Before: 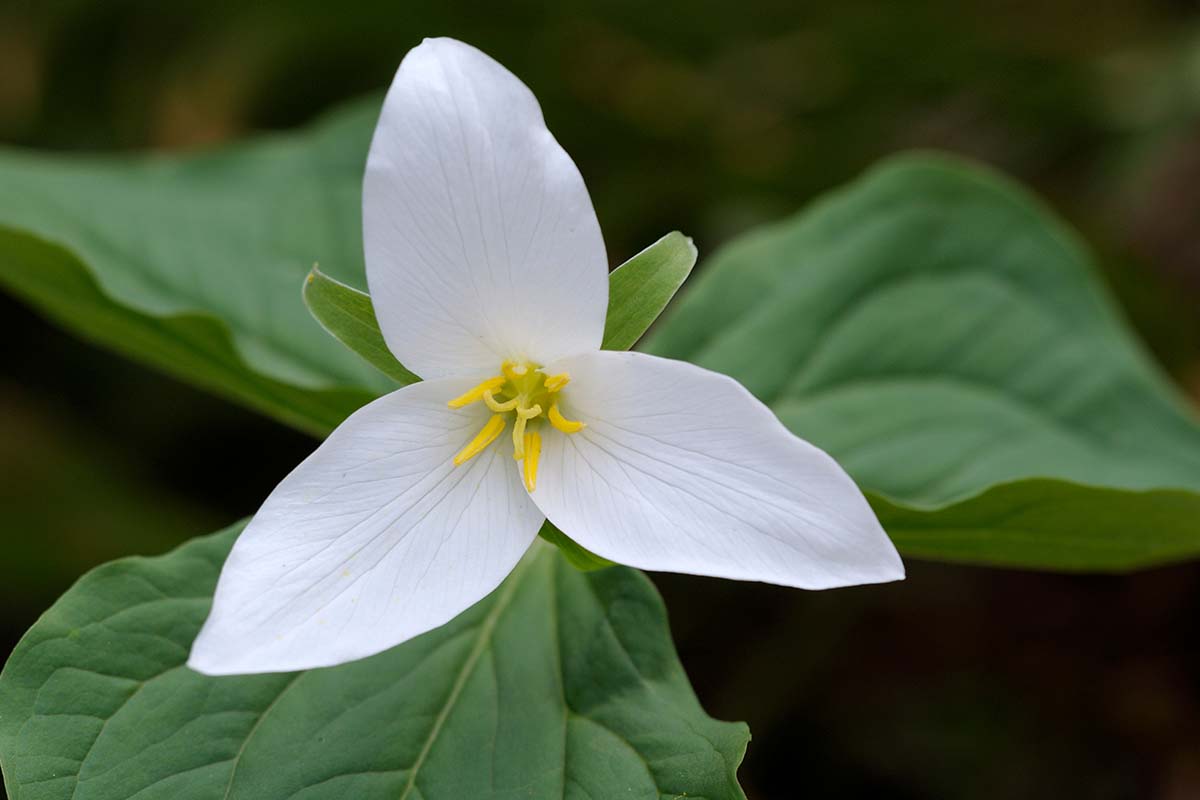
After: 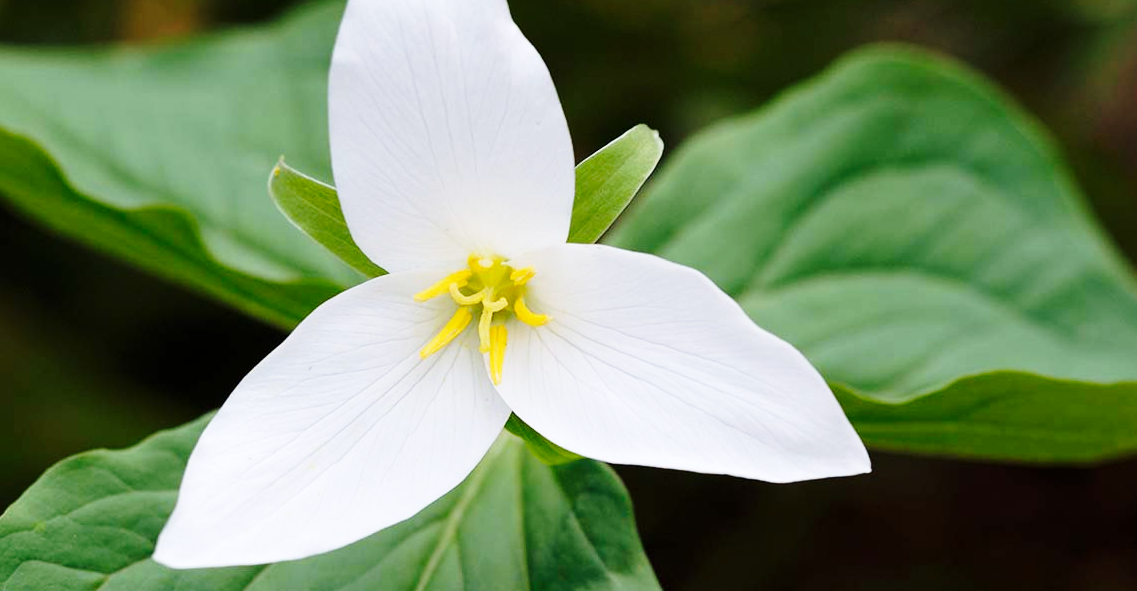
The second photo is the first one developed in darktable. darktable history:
base curve: curves: ch0 [(0, 0) (0.028, 0.03) (0.121, 0.232) (0.46, 0.748) (0.859, 0.968) (1, 1)], preserve colors none
crop and rotate: left 2.902%, top 13.516%, right 2.303%, bottom 12.59%
